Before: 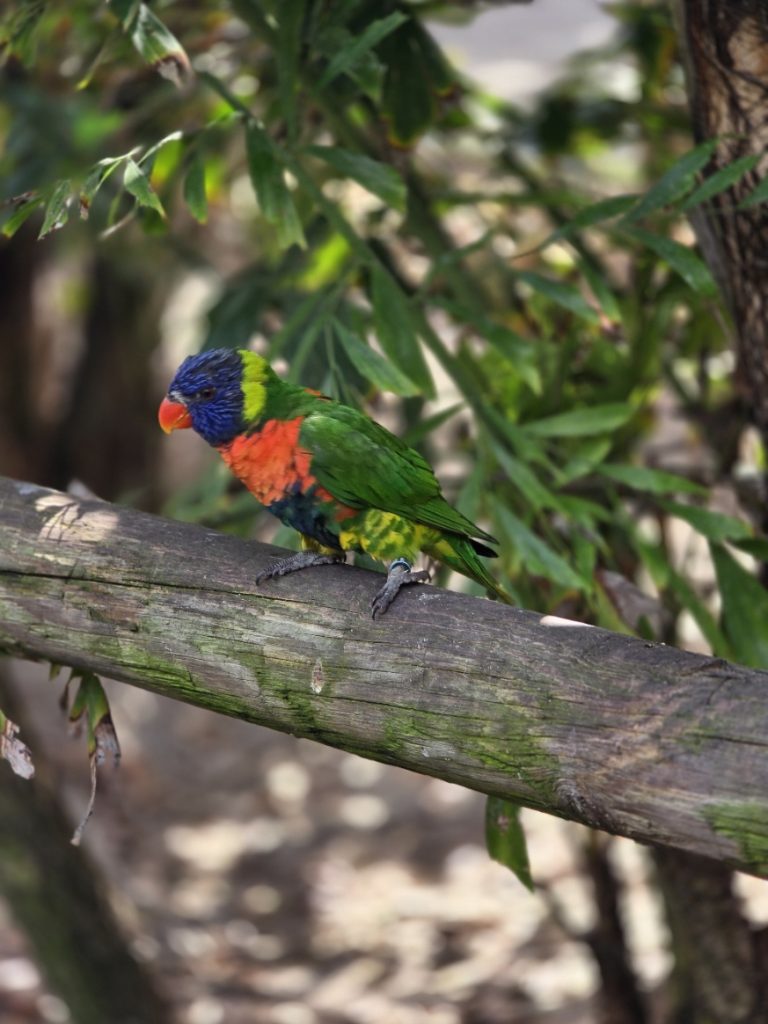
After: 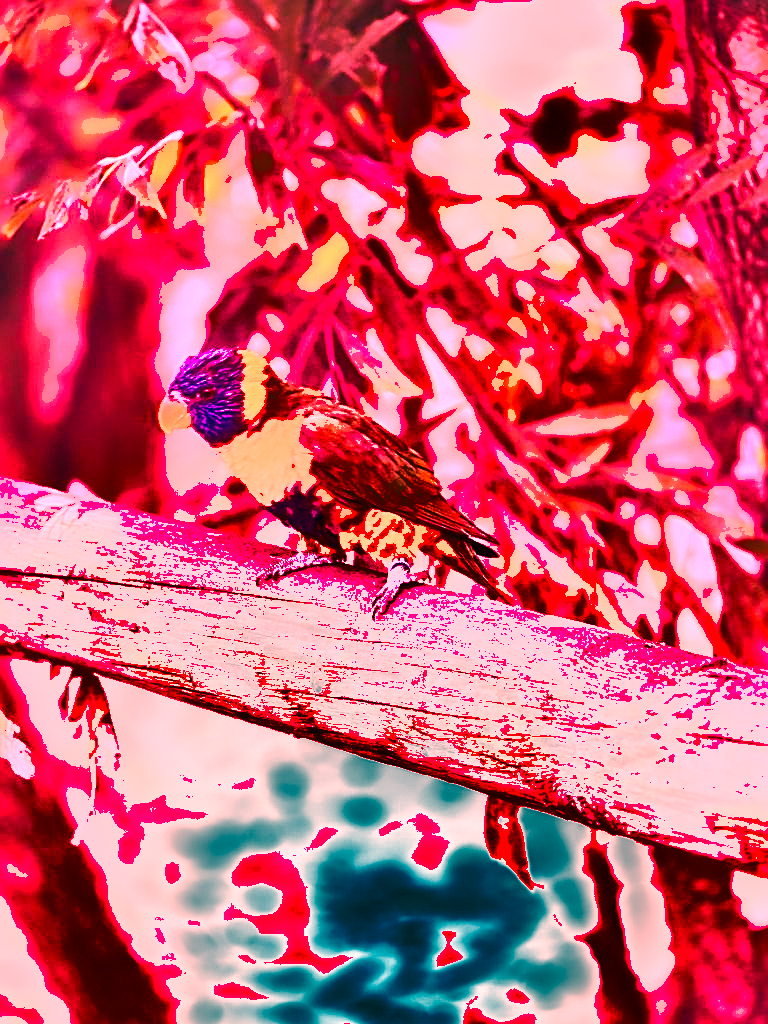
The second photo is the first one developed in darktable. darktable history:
shadows and highlights: shadows 5, soften with gaussian
sharpen: on, module defaults
exposure: black level correction 0, exposure 0.5 EV, compensate exposure bias true, compensate highlight preservation false
white balance: red 4.26, blue 1.802
